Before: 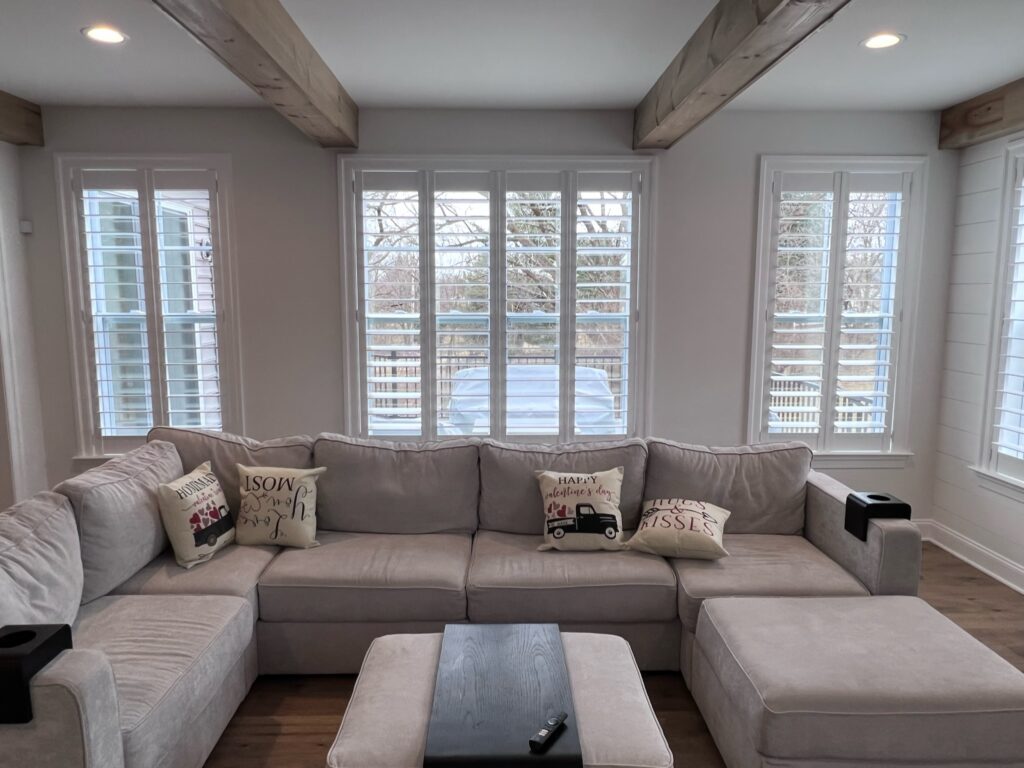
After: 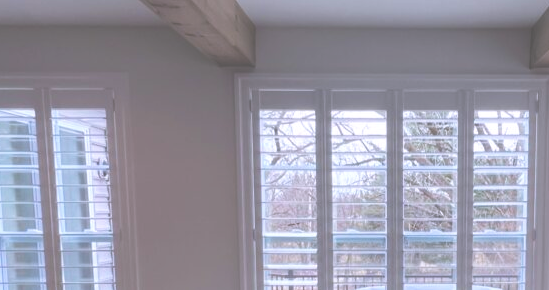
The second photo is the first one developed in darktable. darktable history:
velvia: on, module defaults
exposure: black level correction -0.087, compensate highlight preservation false
crop: left 10.121%, top 10.631%, right 36.218%, bottom 51.526%
white balance: red 1.004, blue 1.096
